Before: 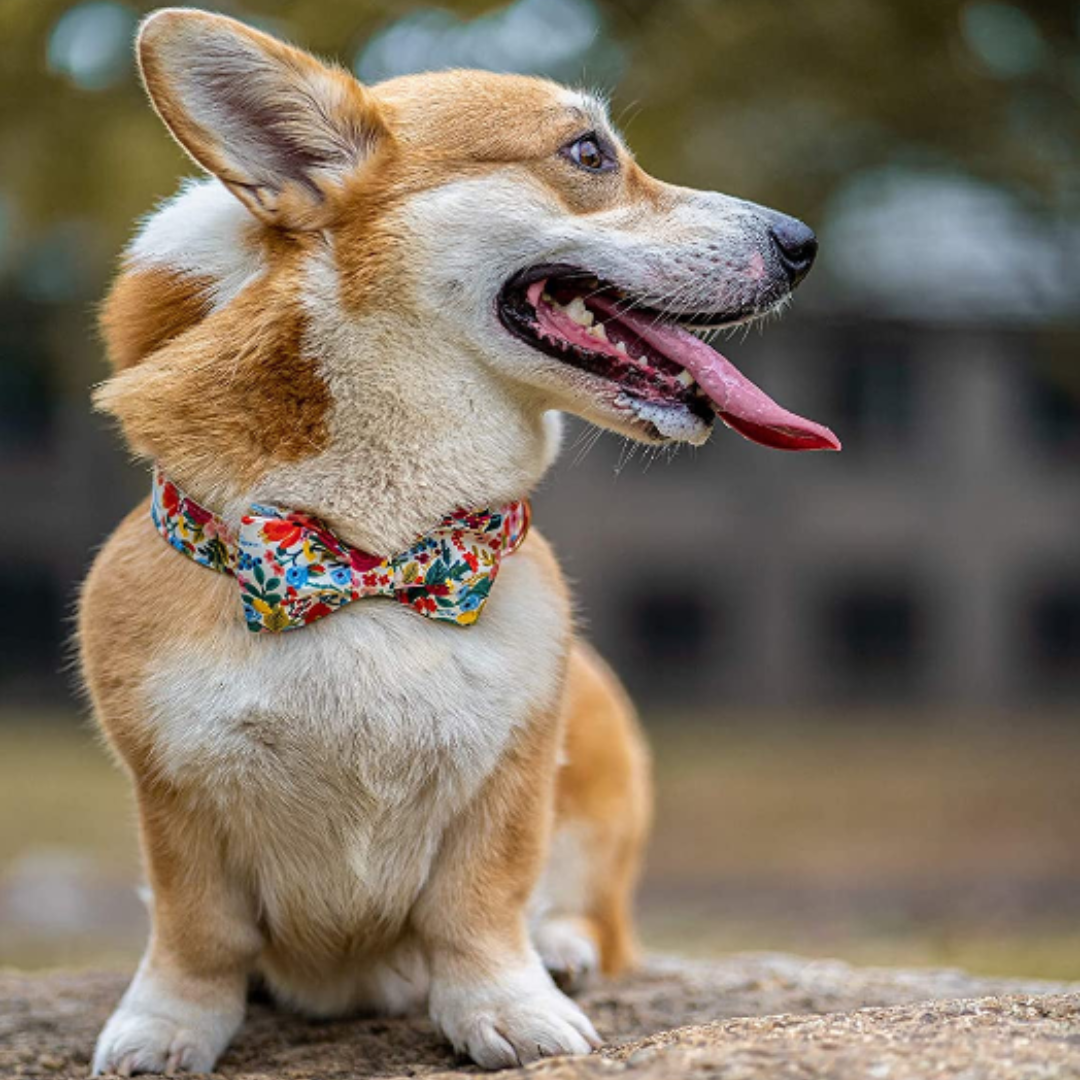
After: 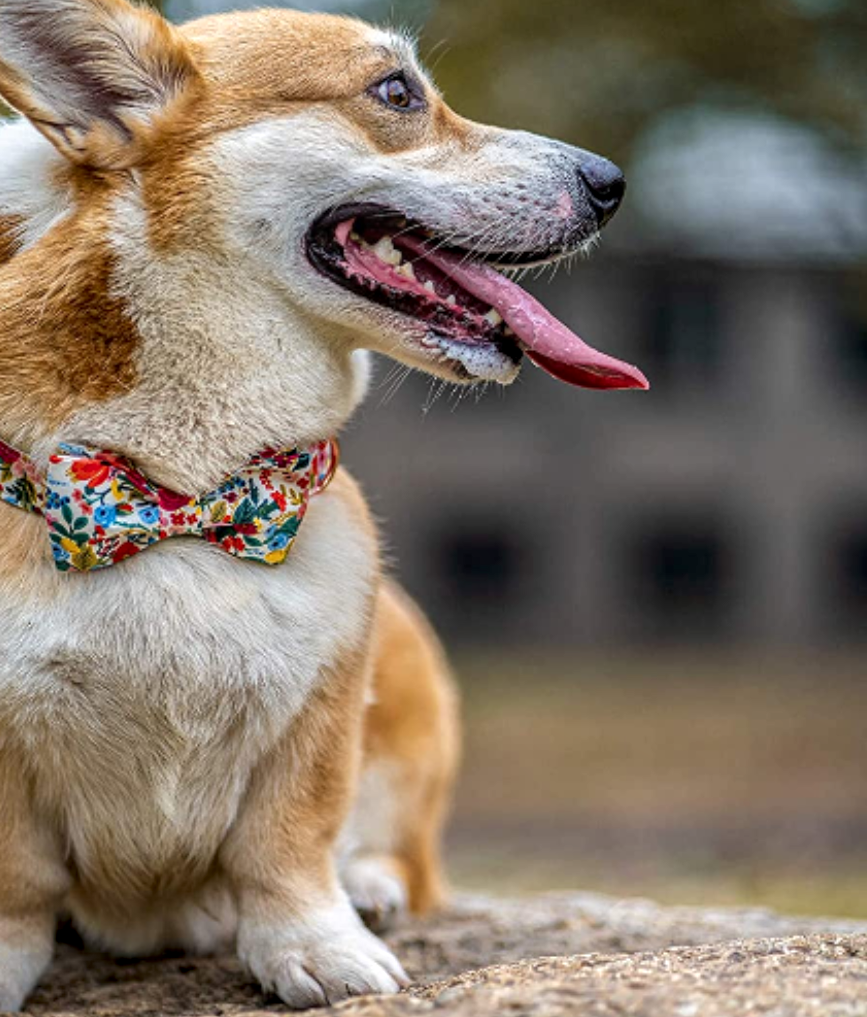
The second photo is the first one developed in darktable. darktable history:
local contrast: on, module defaults
crop and rotate: left 17.959%, top 5.771%, right 1.742%
